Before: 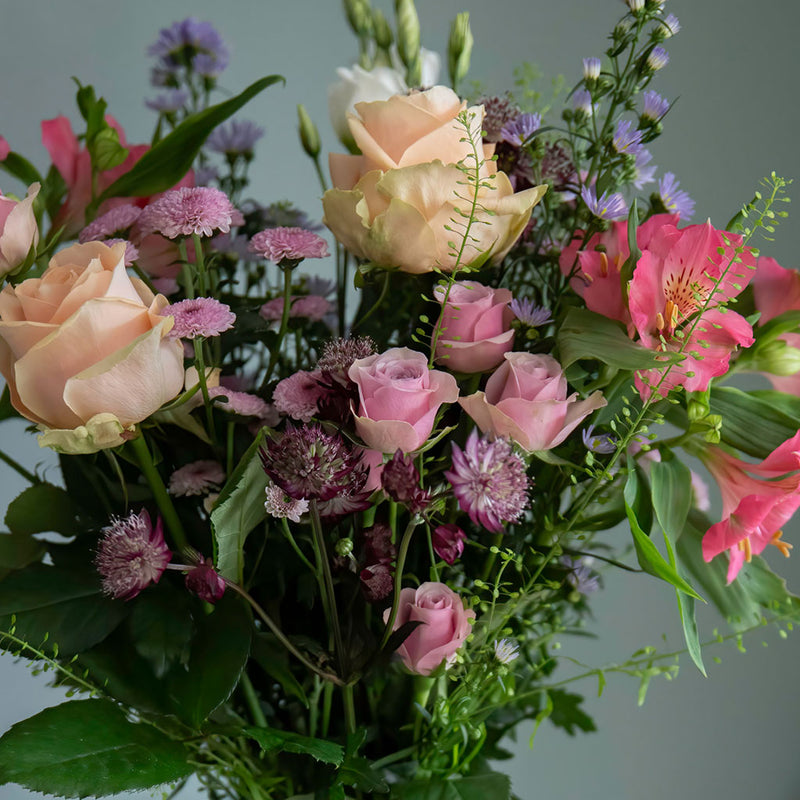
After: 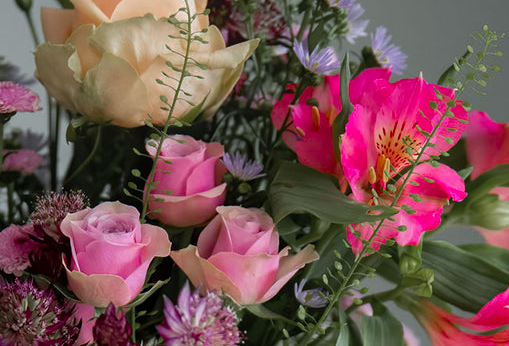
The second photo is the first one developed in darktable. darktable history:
color zones: curves: ch0 [(0, 0.48) (0.209, 0.398) (0.305, 0.332) (0.429, 0.493) (0.571, 0.5) (0.714, 0.5) (0.857, 0.5) (1, 0.48)]; ch1 [(0, 0.736) (0.143, 0.625) (0.225, 0.371) (0.429, 0.256) (0.571, 0.241) (0.714, 0.213) (0.857, 0.48) (1, 0.736)]; ch2 [(0, 0.448) (0.143, 0.498) (0.286, 0.5) (0.429, 0.5) (0.571, 0.5) (0.714, 0.5) (0.857, 0.5) (1, 0.448)]
crop: left 36.005%, top 18.293%, right 0.31%, bottom 38.444%
exposure: black level correction 0.001, compensate highlight preservation false
bloom: on, module defaults
